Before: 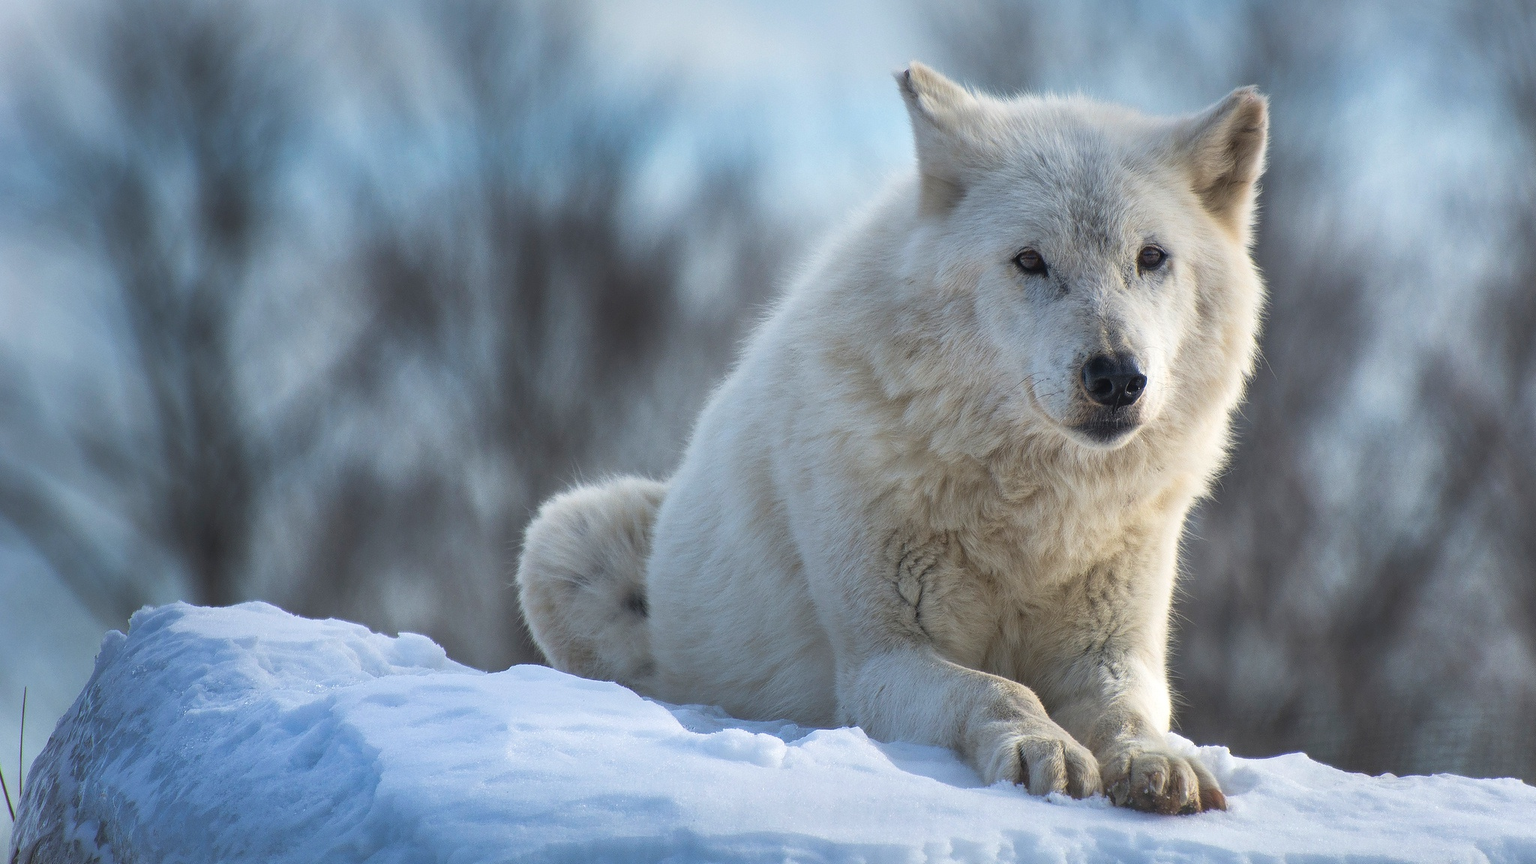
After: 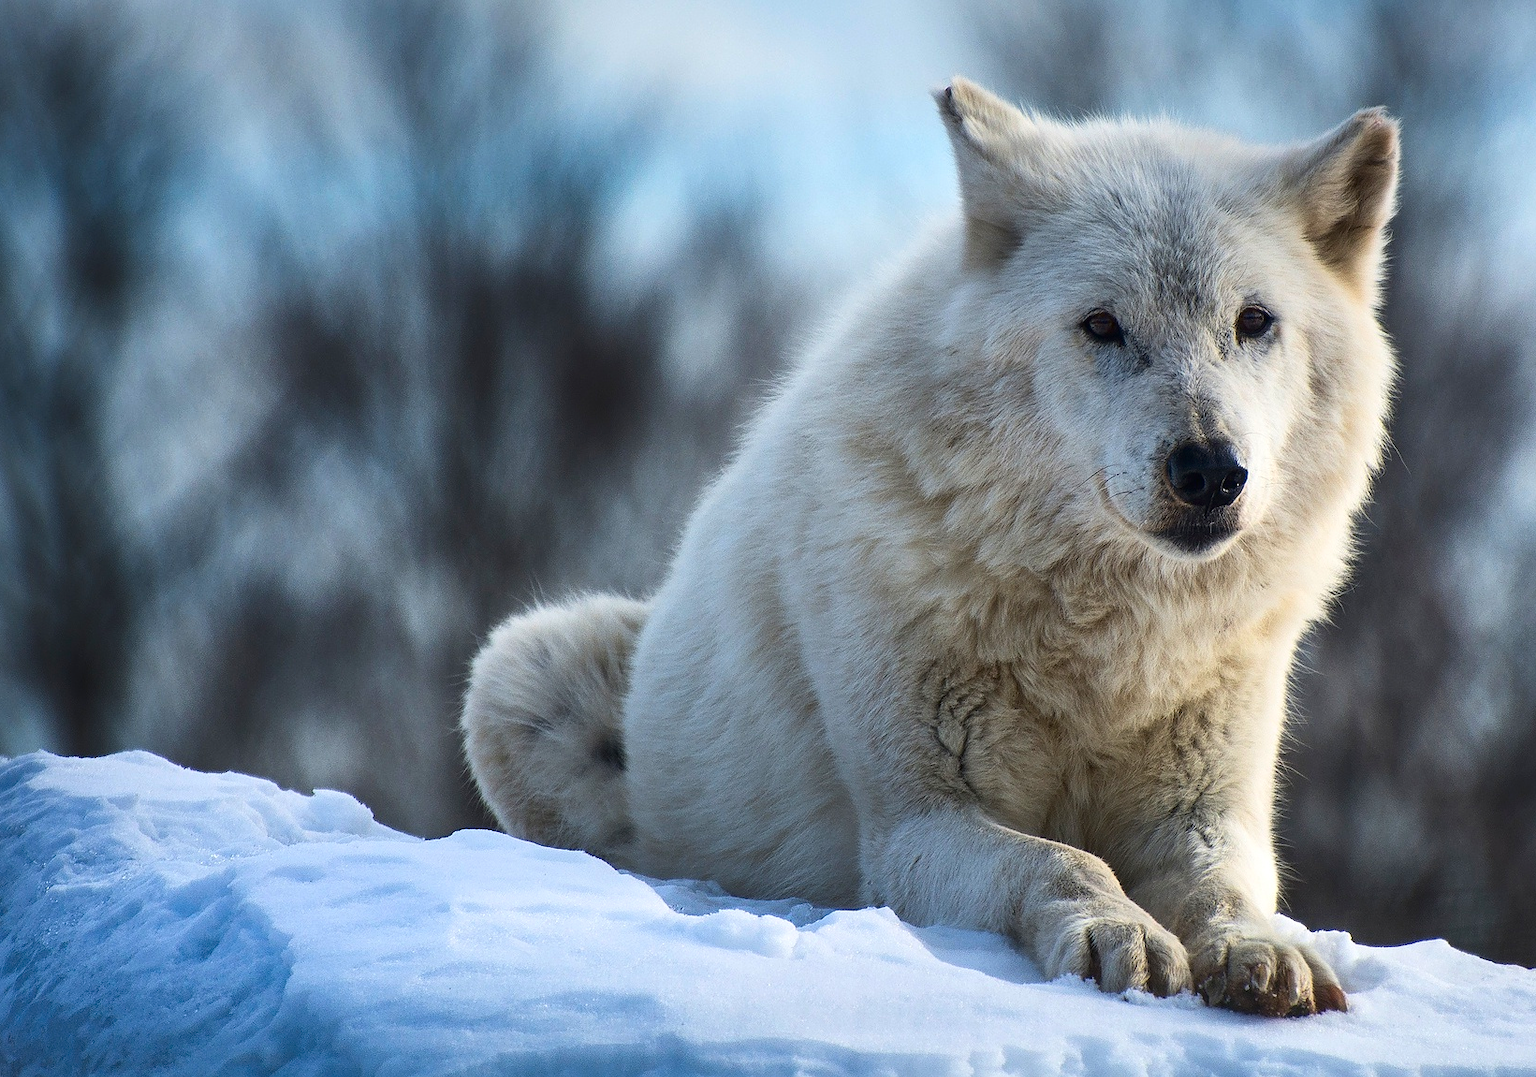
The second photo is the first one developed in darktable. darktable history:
contrast brightness saturation: contrast 0.211, brightness -0.101, saturation 0.208
crop and rotate: left 9.602%, right 10.253%
sharpen: amount 0.201
